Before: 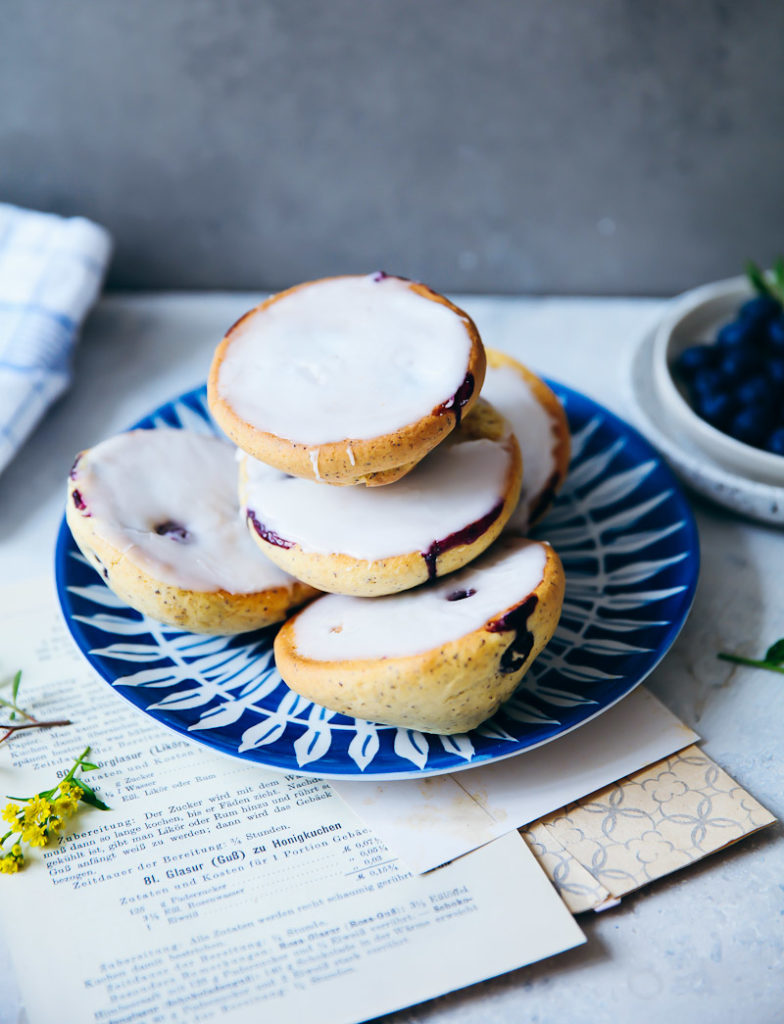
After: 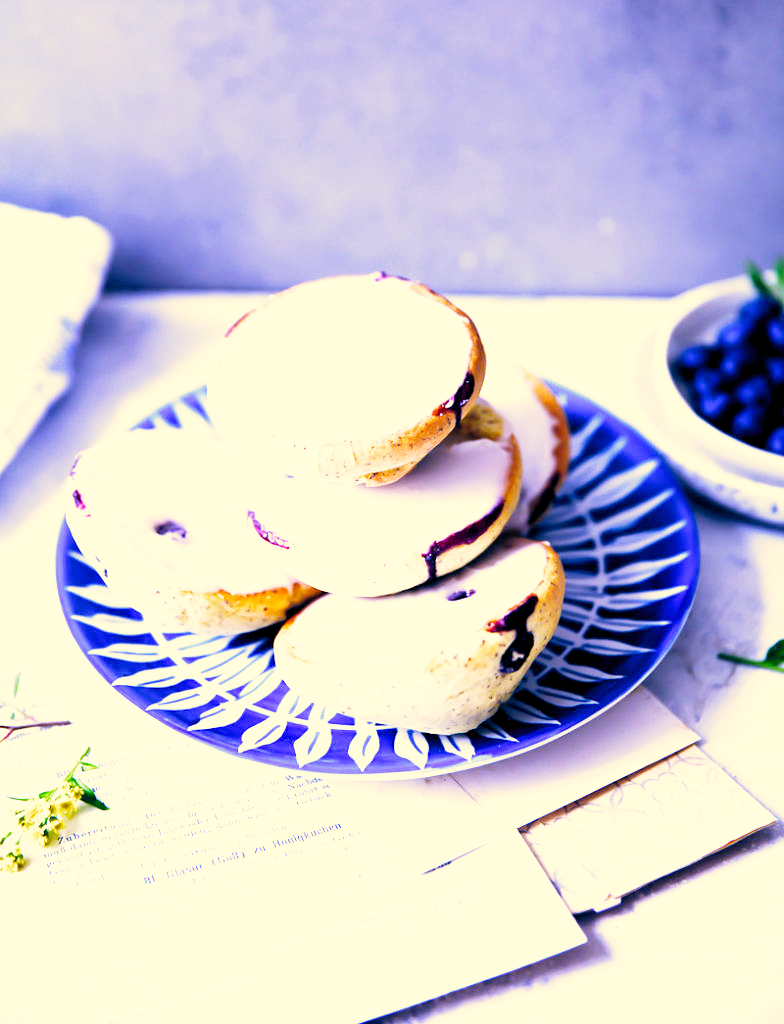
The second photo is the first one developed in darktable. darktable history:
filmic rgb: middle gray luminance 12.74%, black relative exposure -10.13 EV, white relative exposure 3.47 EV, threshold 6 EV, target black luminance 0%, hardness 5.74, latitude 44.69%, contrast 1.221, highlights saturation mix 5%, shadows ↔ highlights balance 26.78%, add noise in highlights 0, preserve chrominance no, color science v3 (2019), use custom middle-gray values true, iterations of high-quality reconstruction 0, contrast in highlights soft, enable highlight reconstruction true
color correction: highlights a* 1.39, highlights b* 17.83
levels: levels [0.018, 0.493, 1]
white balance: red 0.98, blue 1.61
exposure: black level correction 0, exposure 1 EV, compensate exposure bias true, compensate highlight preservation false
